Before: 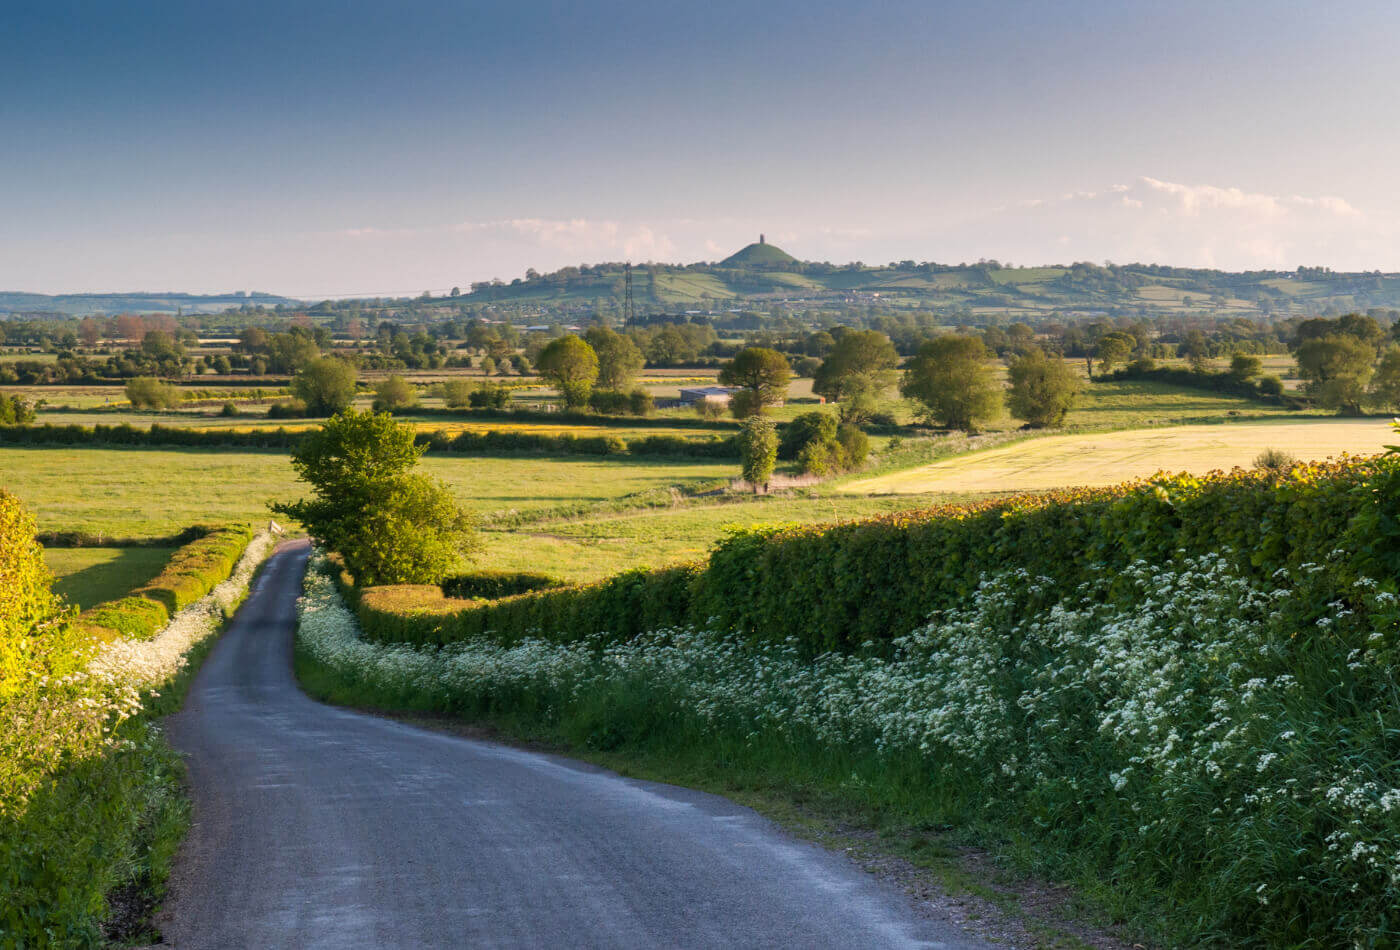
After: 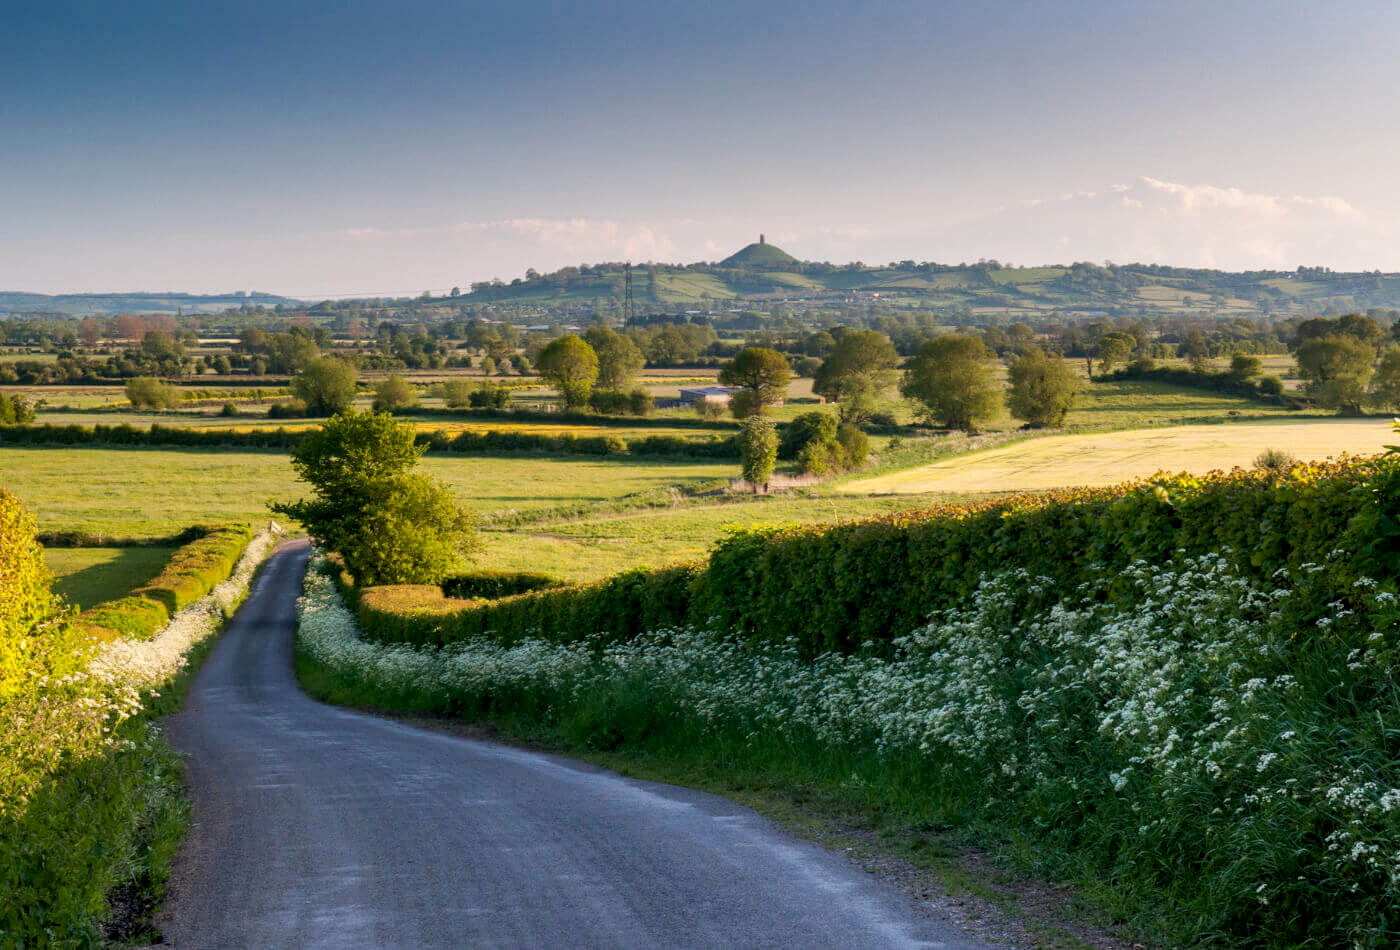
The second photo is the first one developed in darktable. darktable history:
exposure: black level correction 0.006, compensate exposure bias true, compensate highlight preservation false
